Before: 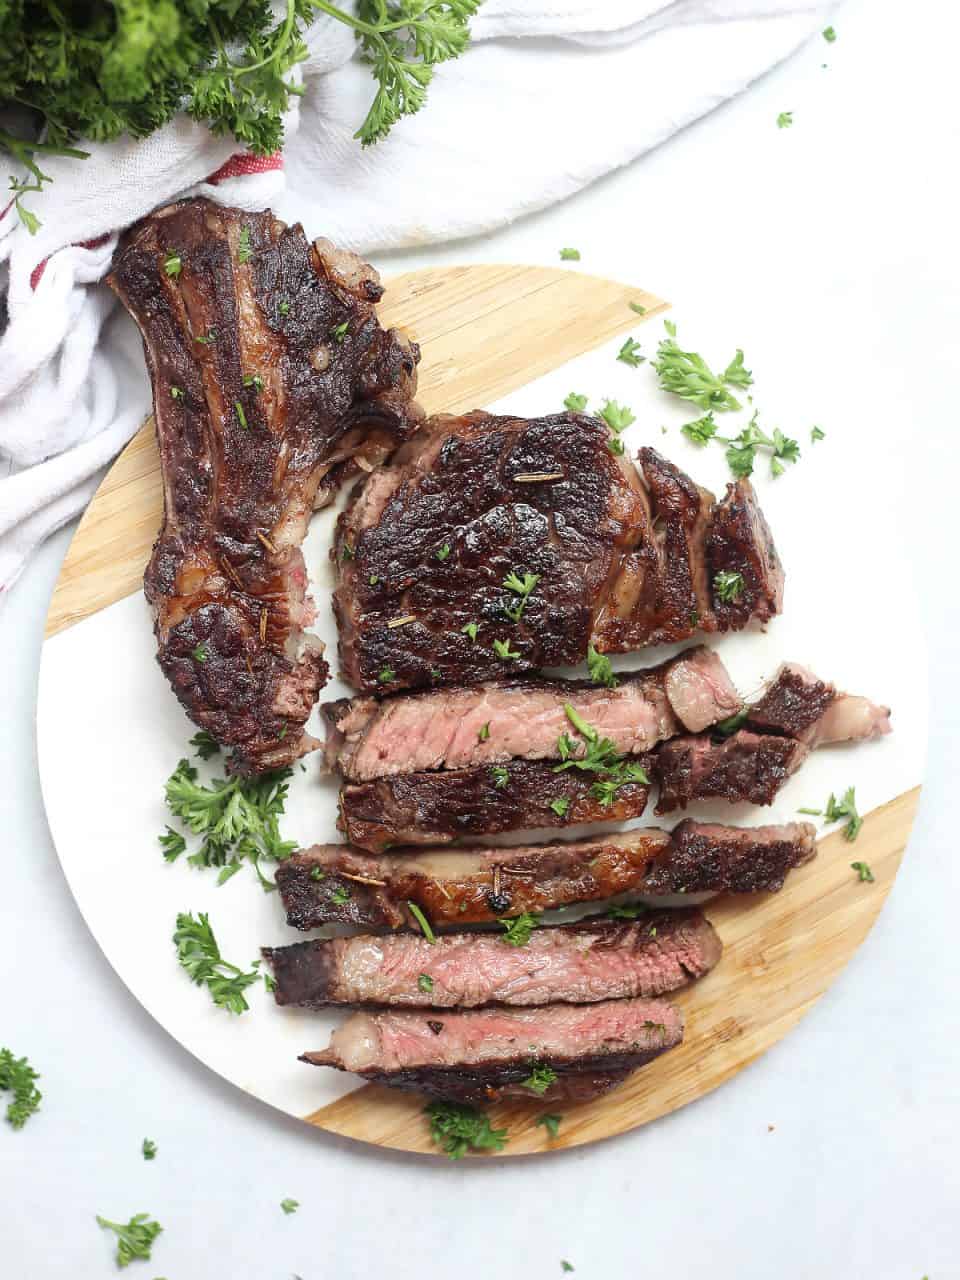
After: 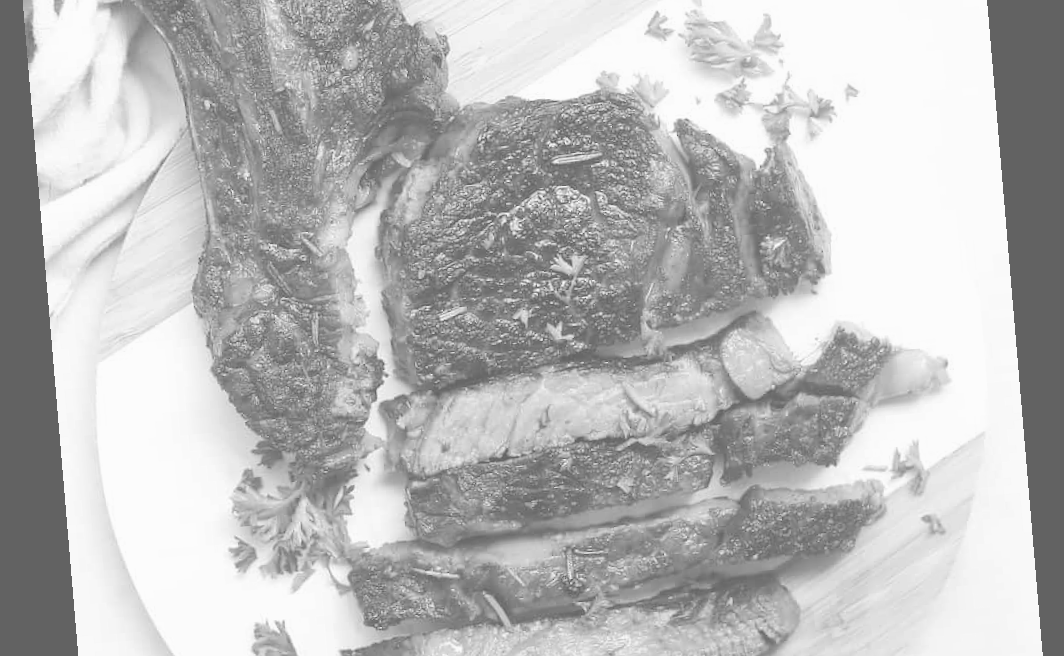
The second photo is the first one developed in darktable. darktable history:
colorize: saturation 51%, source mix 50.67%, lightness 50.67%
rotate and perspective: rotation -4.86°, automatic cropping off
crop and rotate: top 26.056%, bottom 25.543%
exposure: black level correction 0, exposure 0.5 EV, compensate exposure bias true, compensate highlight preservation false
monochrome: on, module defaults
